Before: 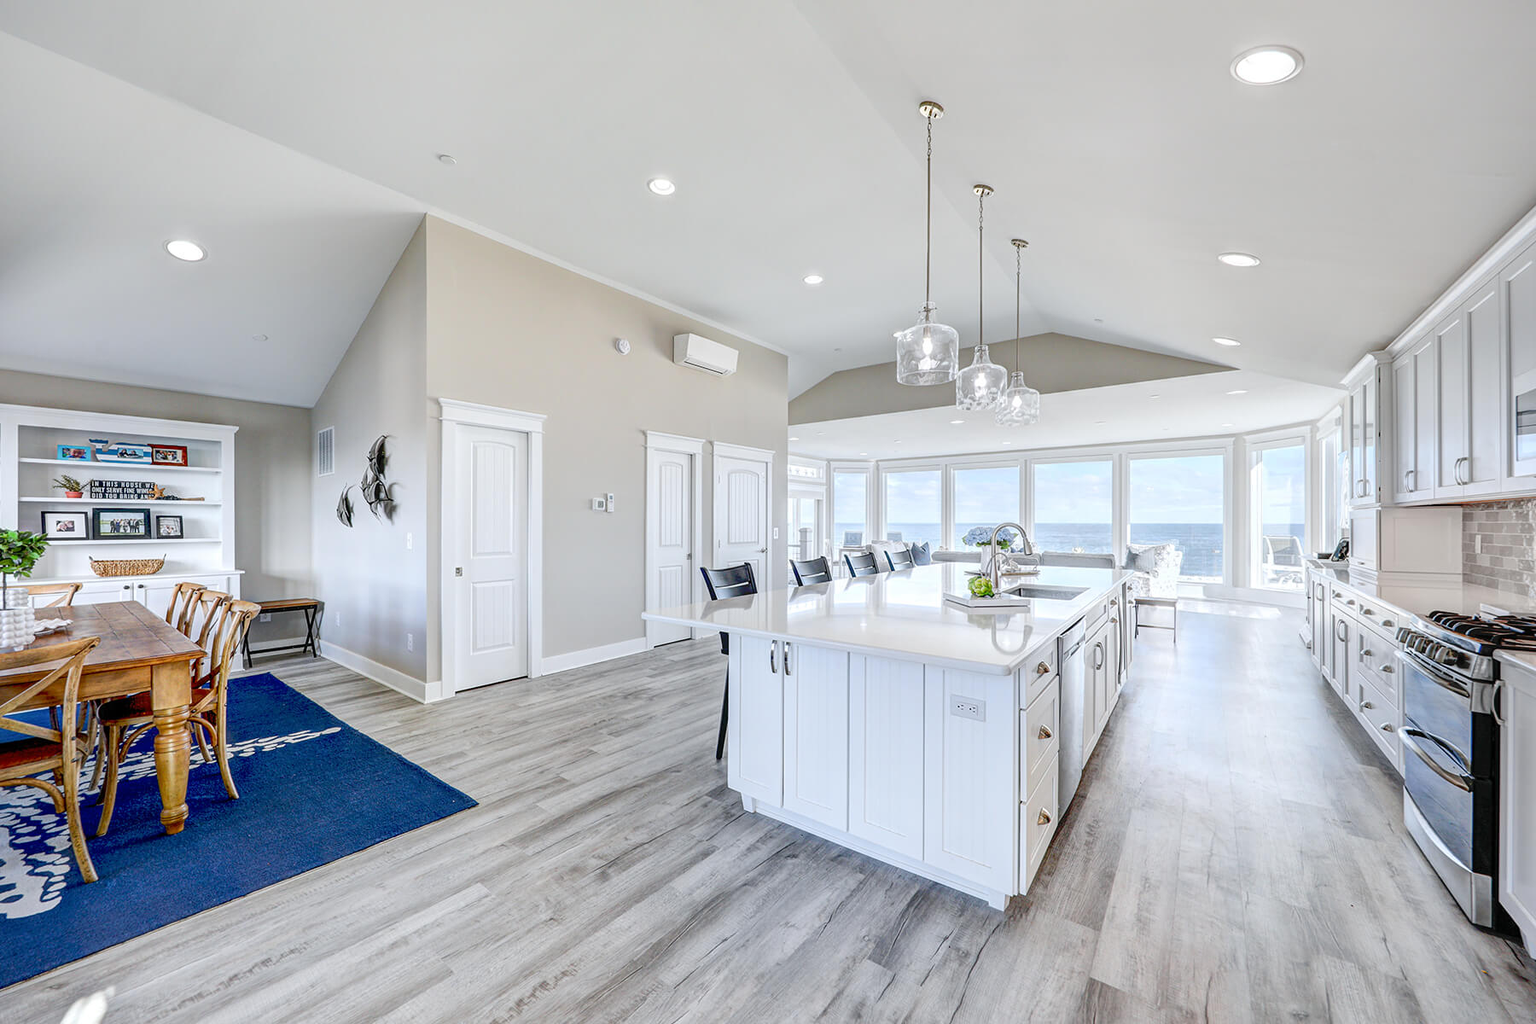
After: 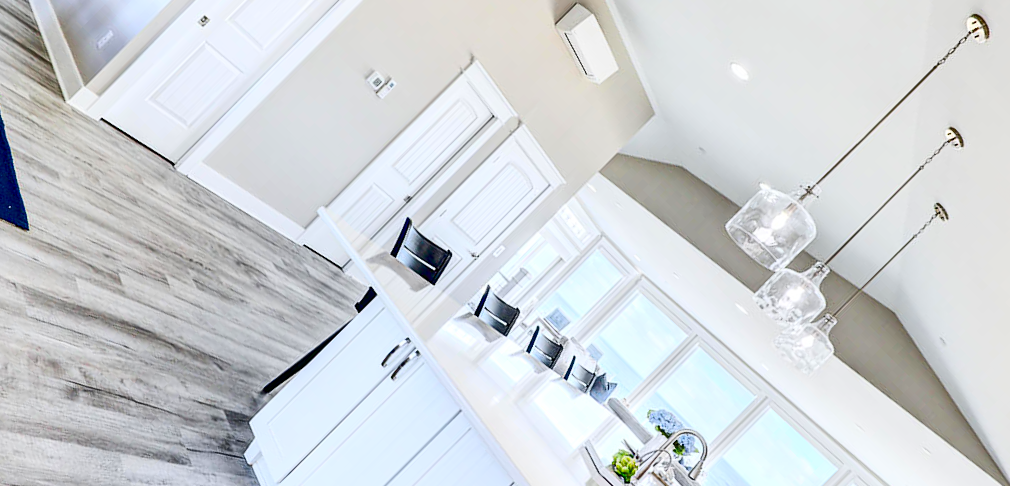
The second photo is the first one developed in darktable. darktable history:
contrast brightness saturation: contrast 0.327, brightness -0.082, saturation 0.173
crop and rotate: angle -44.89°, top 16.702%, right 0.798%, bottom 11.644%
color balance rgb: perceptual saturation grading › global saturation 9.864%, global vibrance -0.623%, saturation formula JzAzBz (2021)
exposure: black level correction 0.004, exposure 0.015 EV, compensate highlight preservation false
